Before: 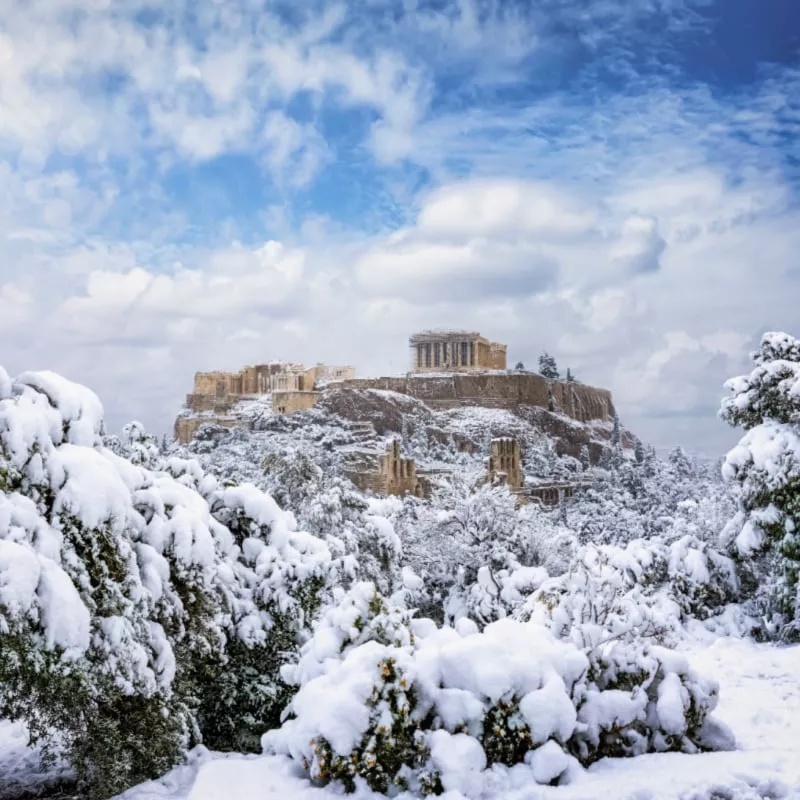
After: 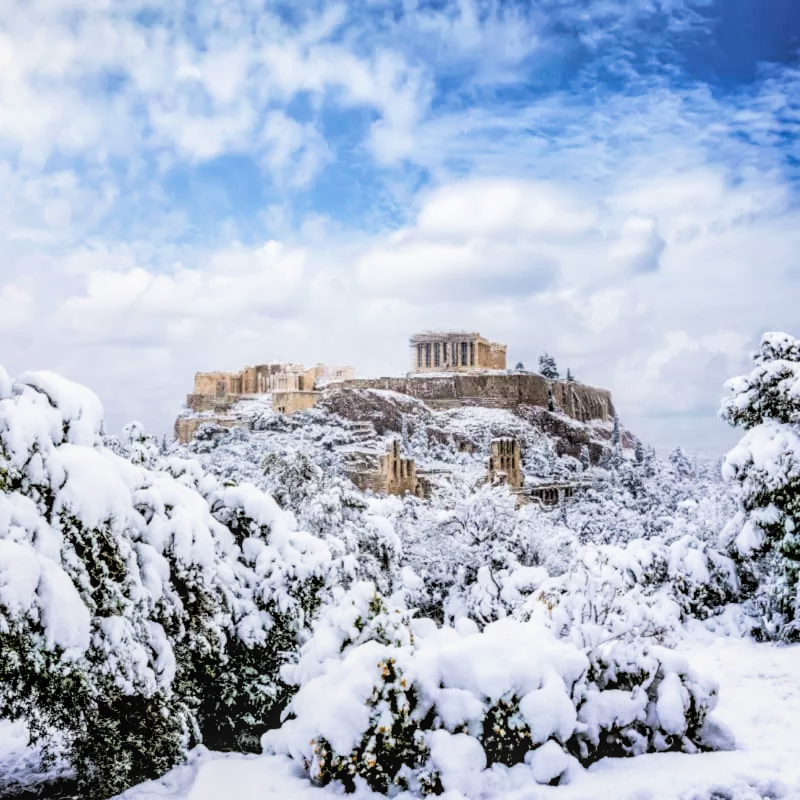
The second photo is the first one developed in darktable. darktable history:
exposure: black level correction 0, exposure 0.5 EV, compensate exposure bias true, compensate highlight preservation false
color balance rgb: perceptual saturation grading › global saturation 10%, global vibrance 10%
local contrast: on, module defaults
filmic rgb: black relative exposure -3.5 EV, white relative exposure 3.5 EV, hardness 2.44, contrast 1.4
